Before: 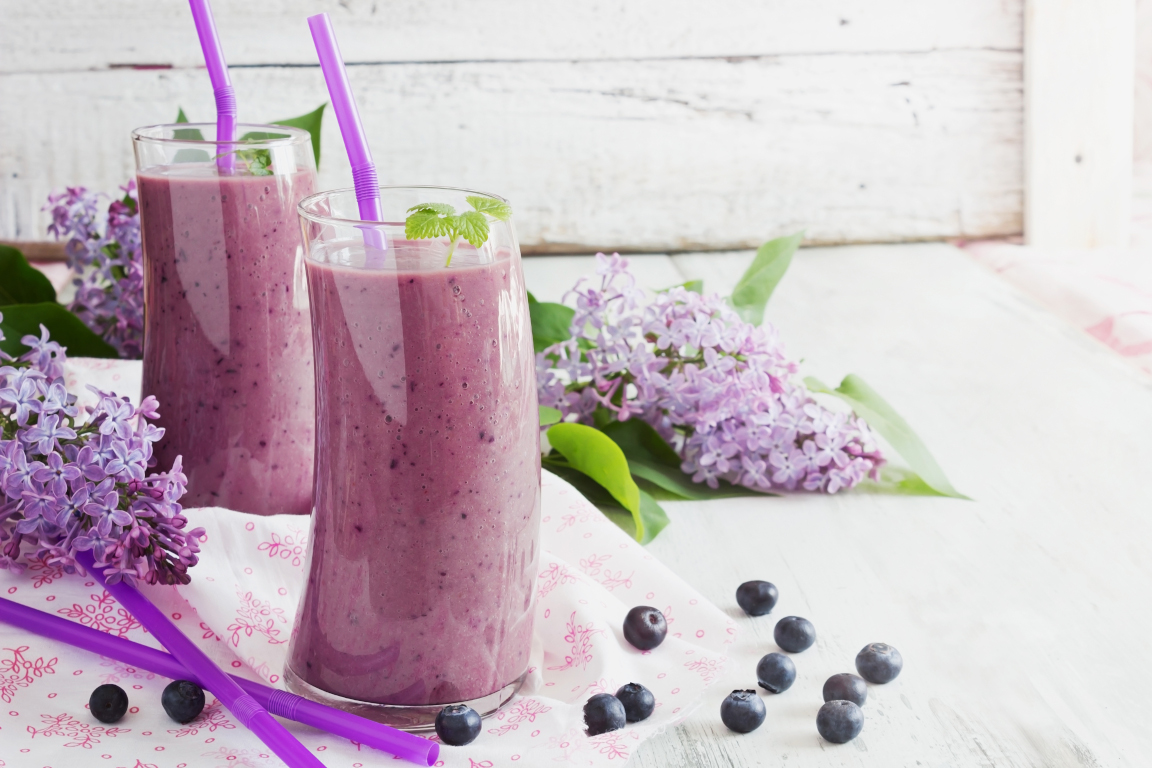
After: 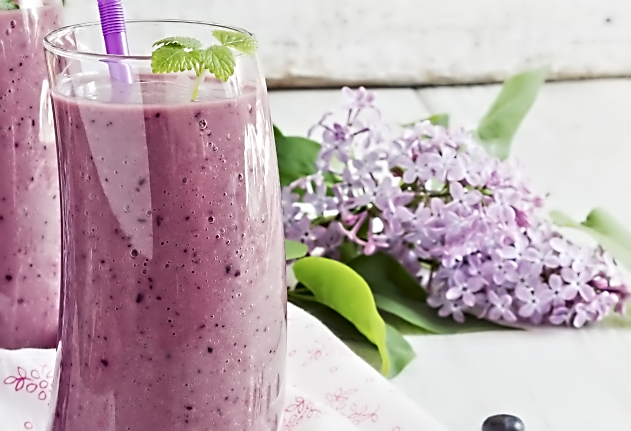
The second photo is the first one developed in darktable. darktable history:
sharpen: on, module defaults
contrast equalizer: y [[0.5, 0.542, 0.583, 0.625, 0.667, 0.708], [0.5 ×6], [0.5 ×6], [0, 0.033, 0.067, 0.1, 0.133, 0.167], [0, 0.05, 0.1, 0.15, 0.2, 0.25]]
crop and rotate: left 22.099%, top 21.64%, right 23.094%, bottom 22.135%
contrast brightness saturation: saturation -0.061
